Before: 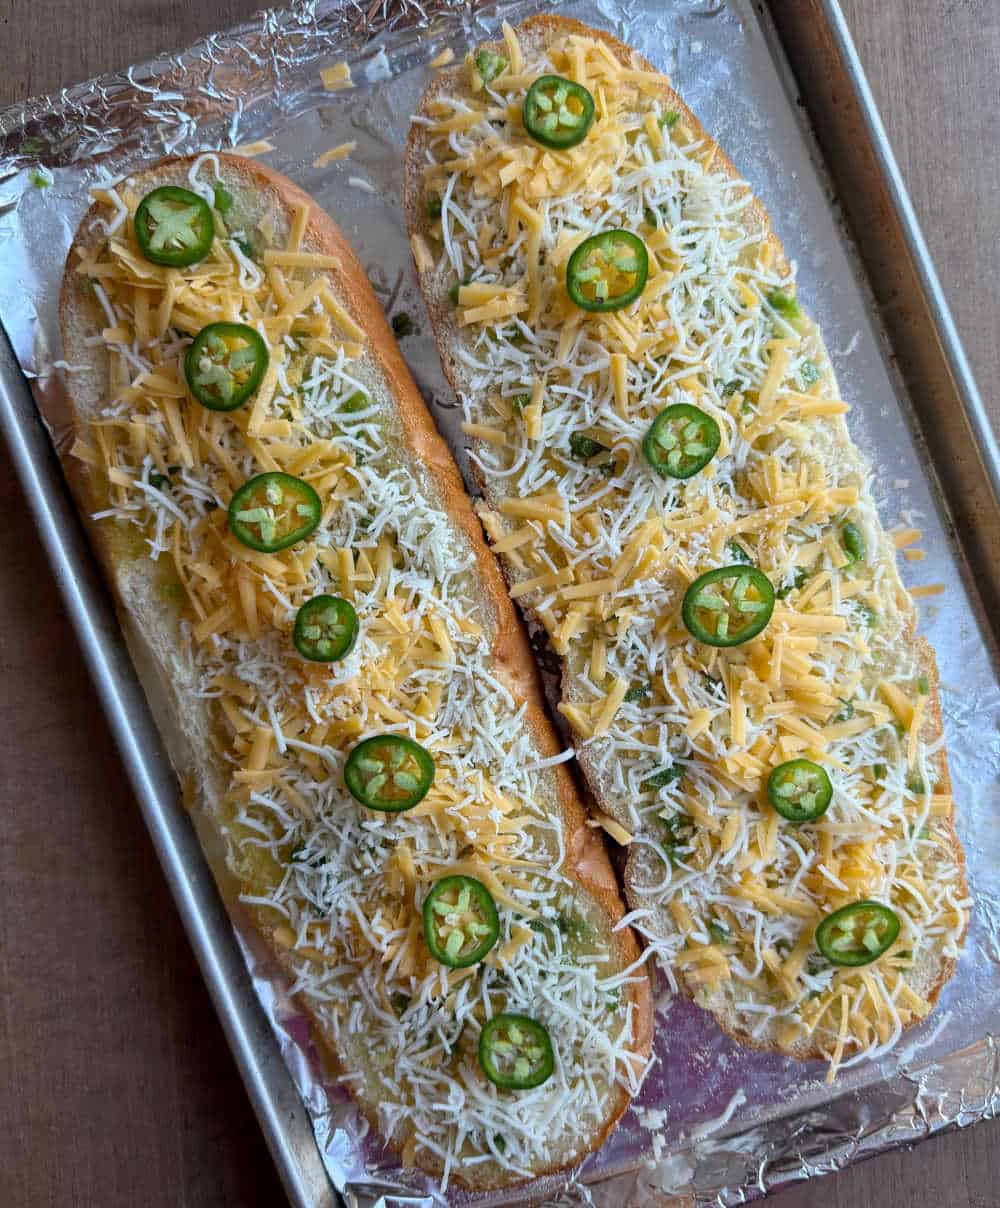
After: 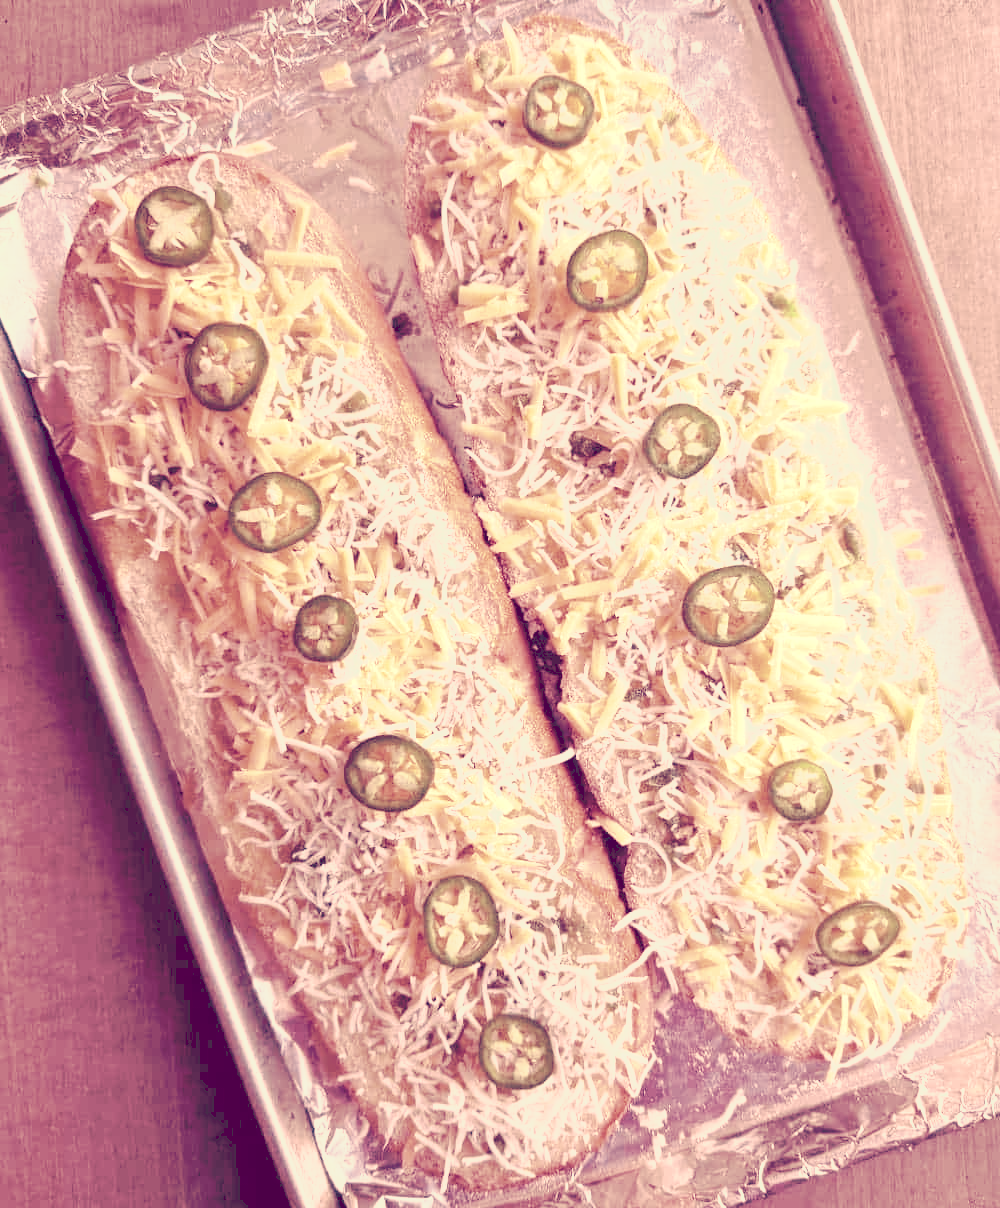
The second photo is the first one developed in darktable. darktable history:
tone curve: curves: ch0 [(0, 0) (0.003, 0.195) (0.011, 0.161) (0.025, 0.21) (0.044, 0.24) (0.069, 0.254) (0.1, 0.283) (0.136, 0.347) (0.177, 0.412) (0.224, 0.455) (0.277, 0.531) (0.335, 0.606) (0.399, 0.679) (0.468, 0.748) (0.543, 0.814) (0.623, 0.876) (0.709, 0.927) (0.801, 0.949) (0.898, 0.962) (1, 1)], preserve colors none
color look up table: target L [102.9, 96.26, 85.84, 102.04, 94.62, 101.45, 92.89, 81.85, 95.23, 60.94, 67.04, 62.88, 58.16, 47.89, 41.82, 36.87, 39.98, 18.37, 201.2, 102.43, 100.75, 101.16, 65.48, 67.2, 61.24, 52.4, 43.27, 46.36, 30.2, 44.46, 22.51, 20.31, 83.39, 88.28, 78.09, 65.77, 42.59, 54.38, 52.19, 35.85, 39.73, 35.75, 29.38, 18.67, 0.688, 96.38, 73.83, 53.54, 29.43], target a [-7.347, -55.85, -9.795, -7.054, -67.75, -5.134, -107.18, -87.48, -71.06, -40.64, 7.88, 2.61, 9.5, -21.52, -22.6, -0.894, 15.9, 21.66, 0, -8.254, -3.587, -4.954, -0.156, 13.37, 15.94, 36.85, 41.34, 36.36, 58.39, 23.34, 42.84, 33.85, -29.95, -9.575, 26.87, 17.63, 56.77, 24.02, 17.38, -4.635, 48.18, 33.48, 21.26, 40.3, 5.459, -45.58, -1.088, -28.73, -5.445], target b [71.68, 77.31, 41.49, 77.99, 54.91, 72.44, 70.23, 73.72, 87.31, 27.3, 37.45, 21.57, 41.49, 30.9, 9.8, 16.55, 15.9, -3.634, -0.001, 78.45, 62.14, 71.41, 47.14, 26.28, 33.47, 9.033, 24.07, 17.06, 6.249, 26.69, 7.439, -4.598, 36.66, 42.48, 28.57, 6.682, -12.55, 13.09, 16.71, -19.92, 0.2, -18.67, -0.199, -14, -20.74, 58.02, 17.58, 3.146, -9.084], num patches 49
